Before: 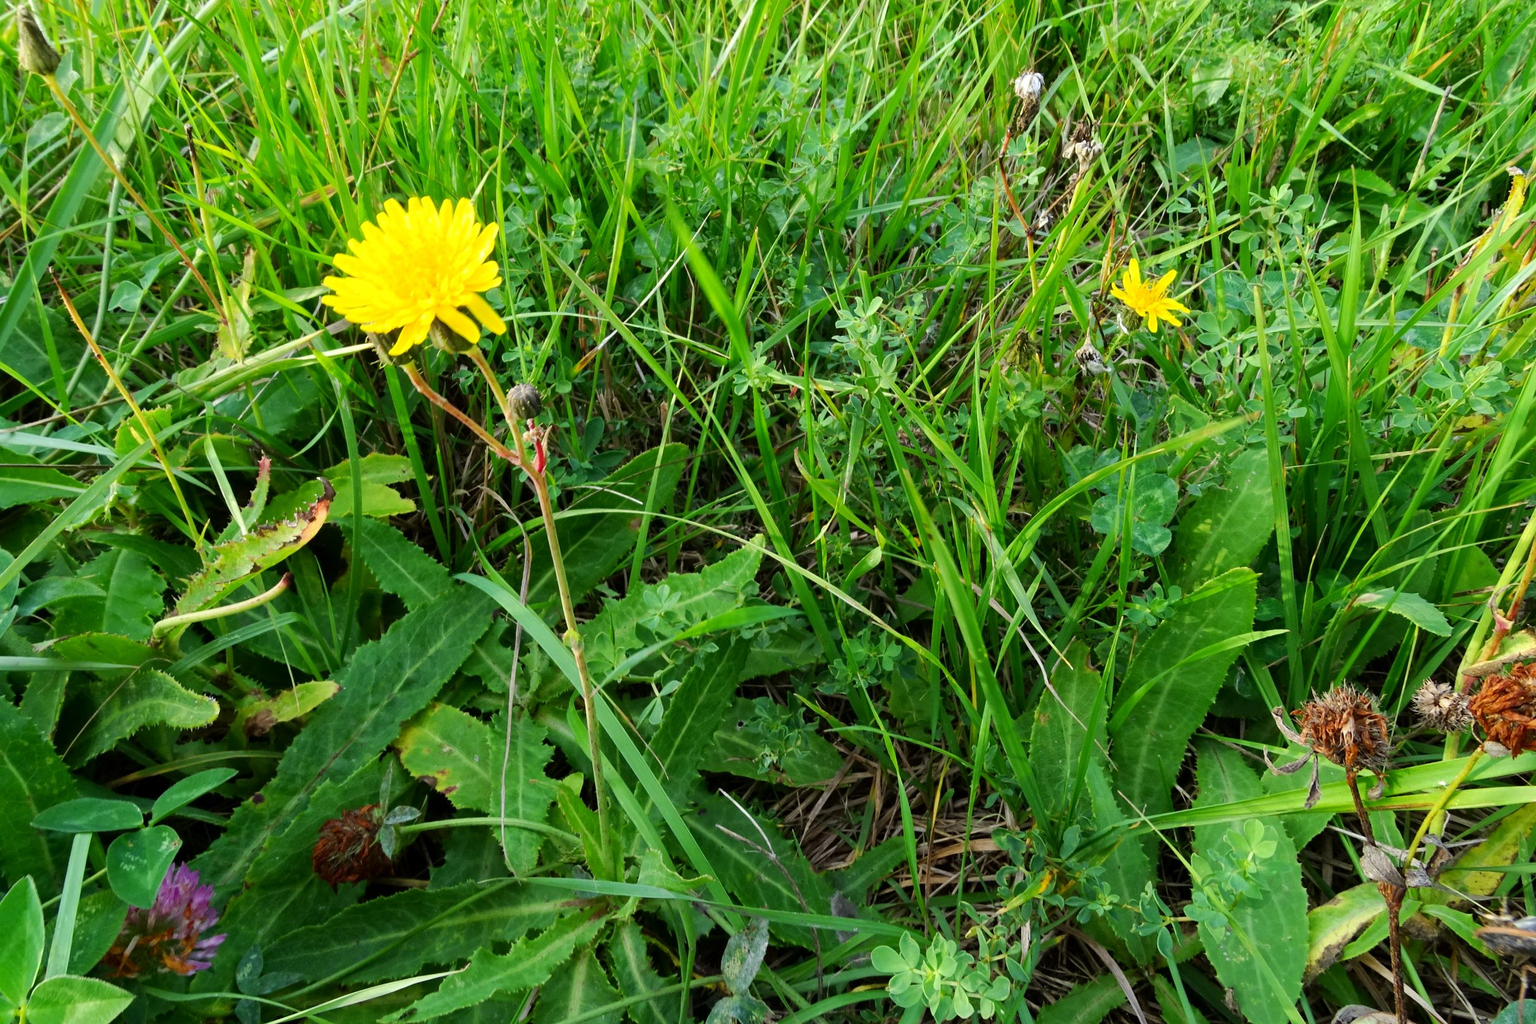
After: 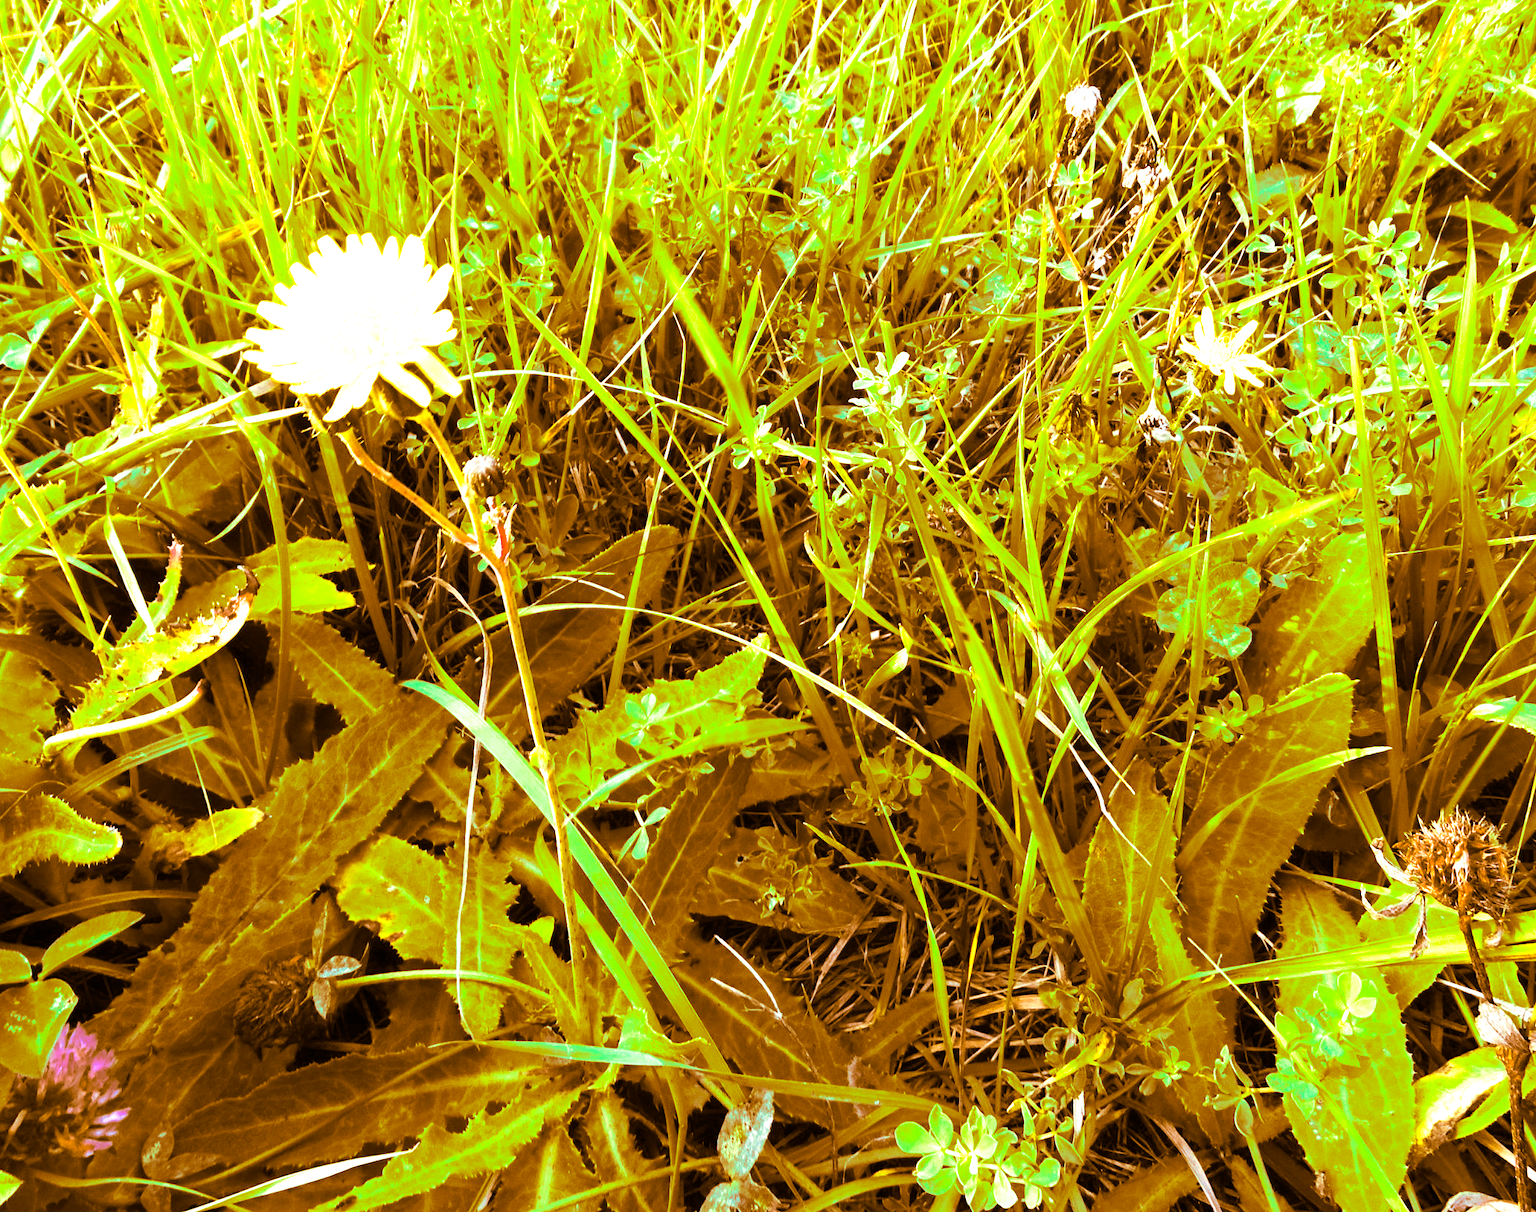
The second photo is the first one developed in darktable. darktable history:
crop: left 7.598%, right 7.873%
color balance rgb: linear chroma grading › global chroma 15%, perceptual saturation grading › global saturation 30%
split-toning: shadows › hue 26°, shadows › saturation 0.92, highlights › hue 40°, highlights › saturation 0.92, balance -63, compress 0%
exposure: black level correction 0, exposure 1.3 EV, compensate exposure bias true, compensate highlight preservation false
